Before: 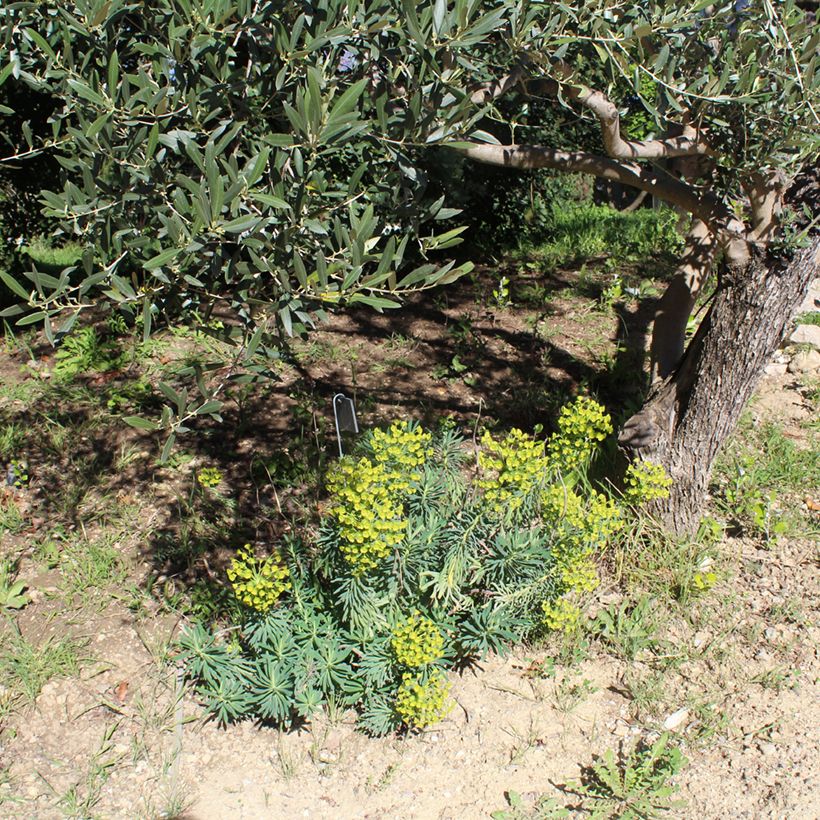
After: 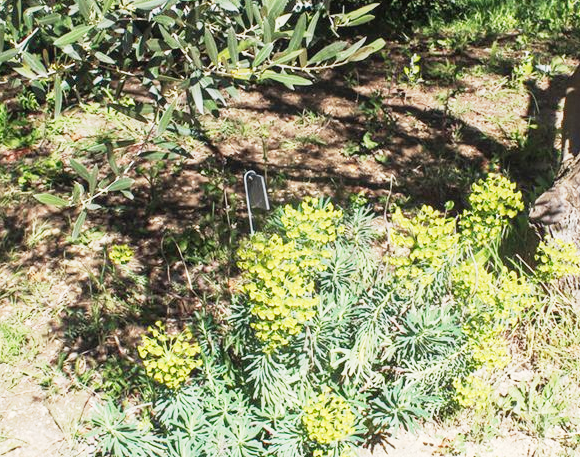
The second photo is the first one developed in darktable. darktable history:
exposure: black level correction 0, exposure 0.697 EV, compensate exposure bias true, compensate highlight preservation false
base curve: curves: ch0 [(0, 0) (0.088, 0.125) (0.176, 0.251) (0.354, 0.501) (0.613, 0.749) (1, 0.877)], preserve colors none
crop: left 10.908%, top 27.255%, right 18.276%, bottom 17.004%
local contrast: detail 110%
